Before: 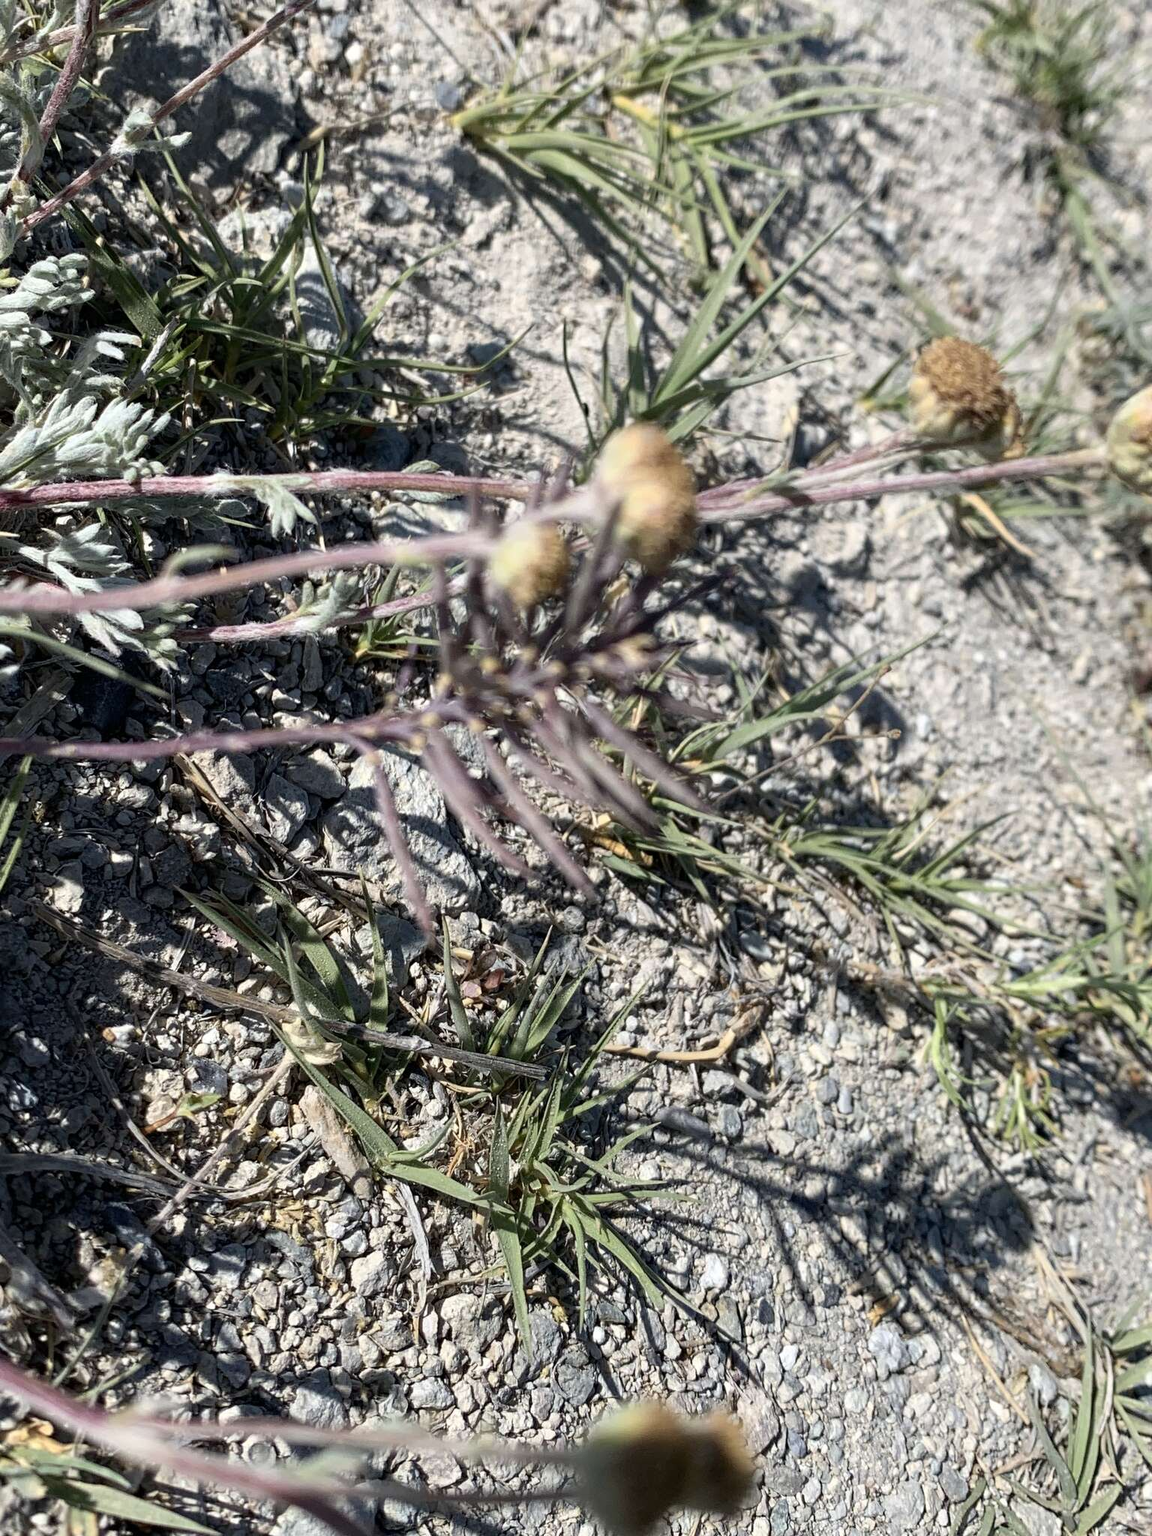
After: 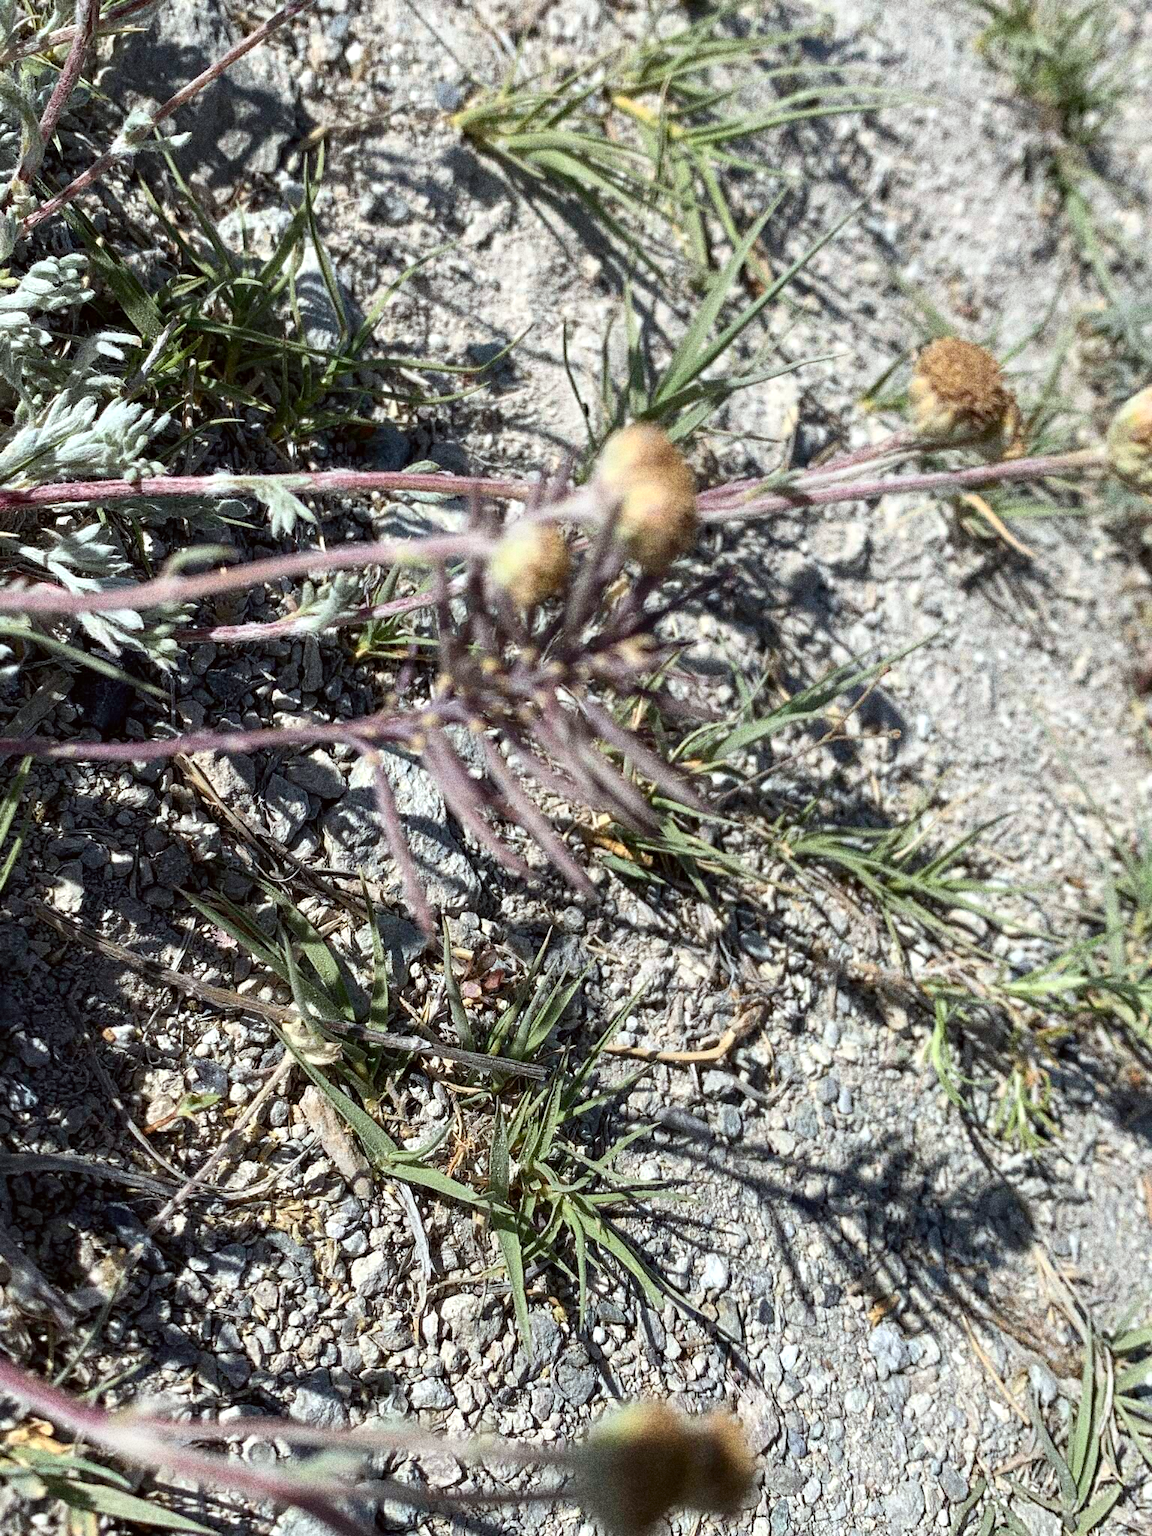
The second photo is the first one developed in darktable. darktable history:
exposure: exposure 0.15 EV, compensate highlight preservation false
color correction: highlights a* -2.73, highlights b* -2.09, shadows a* 2.41, shadows b* 2.73
grain: coarseness 10.62 ISO, strength 55.56%
